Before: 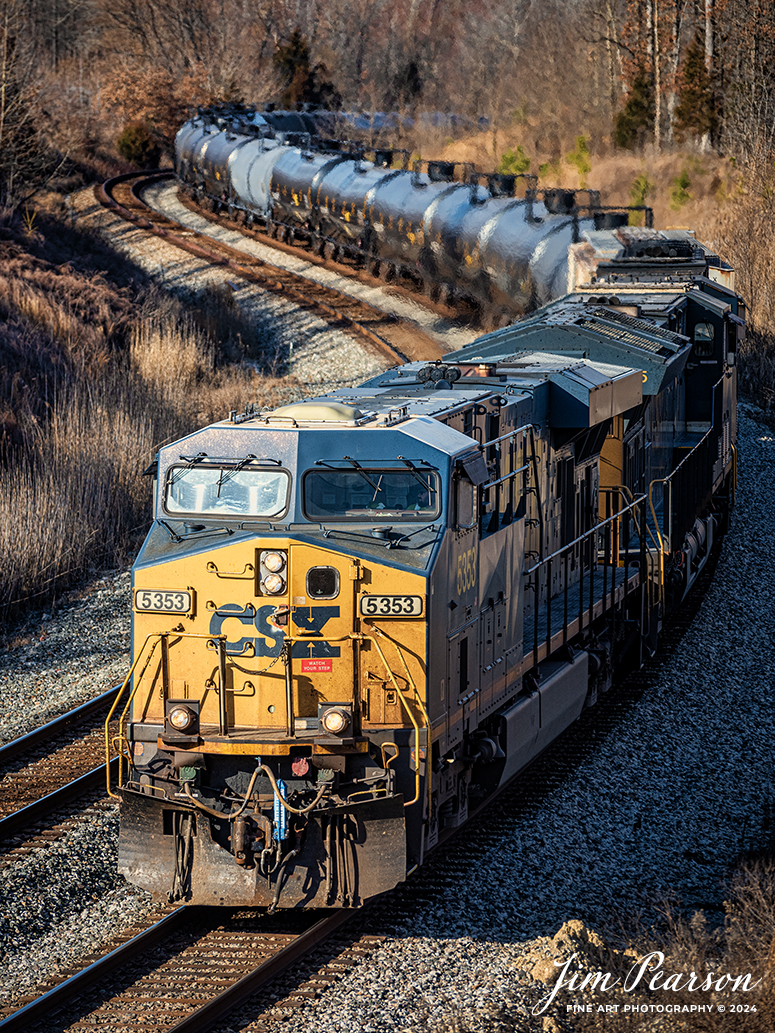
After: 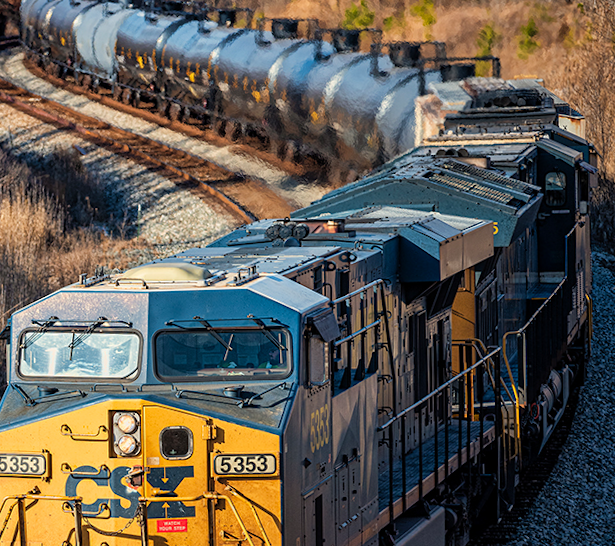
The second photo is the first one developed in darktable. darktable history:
crop: left 18.38%, top 11.092%, right 2.134%, bottom 33.217%
rotate and perspective: rotation -1.32°, lens shift (horizontal) -0.031, crop left 0.015, crop right 0.985, crop top 0.047, crop bottom 0.982
shadows and highlights: shadows 25, highlights -25
